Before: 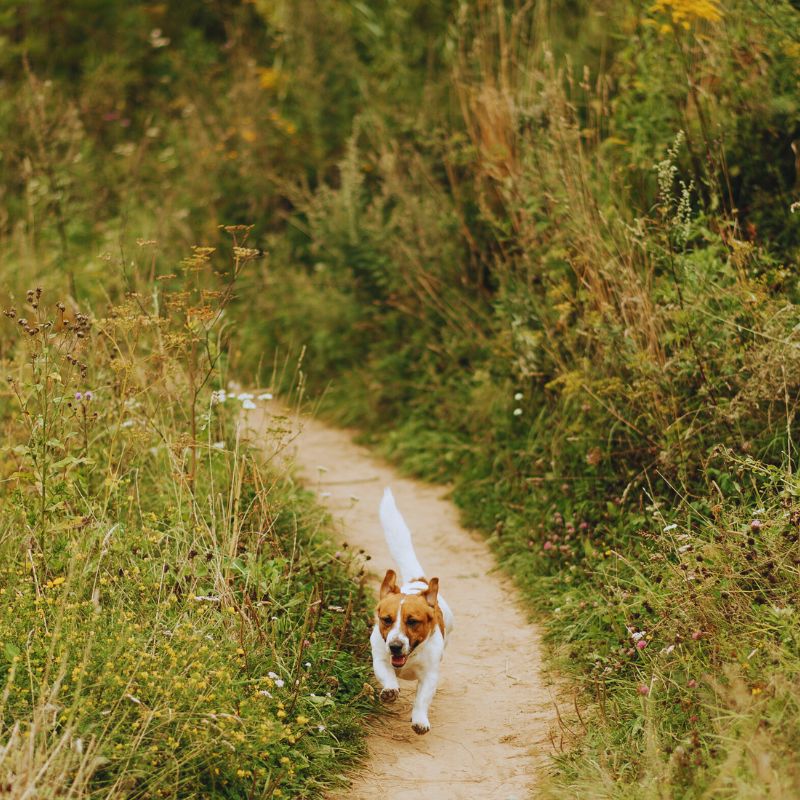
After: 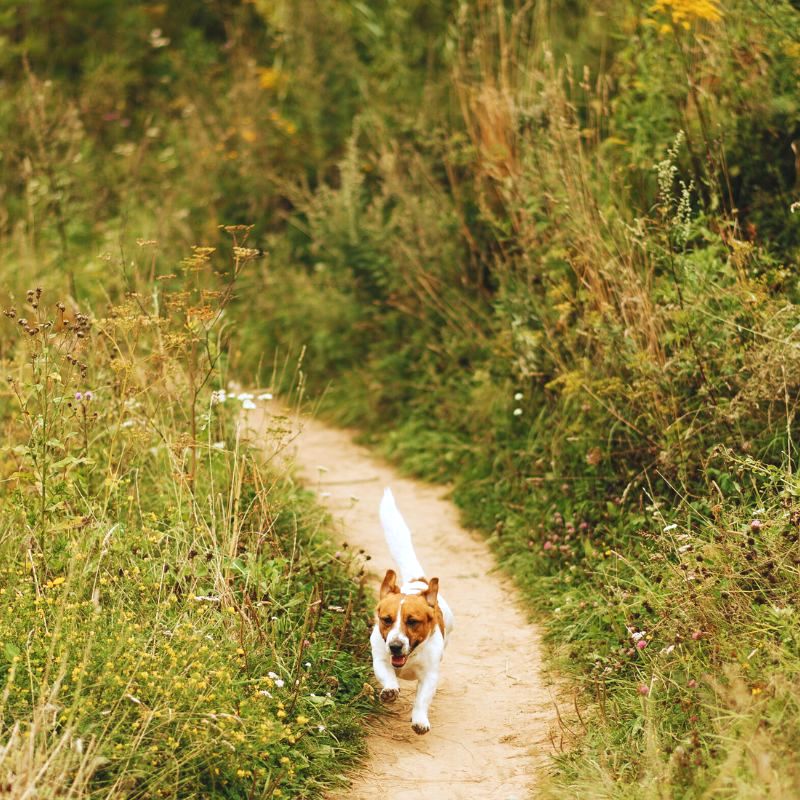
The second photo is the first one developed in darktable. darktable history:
exposure: exposure 0.497 EV, compensate exposure bias true, compensate highlight preservation false
